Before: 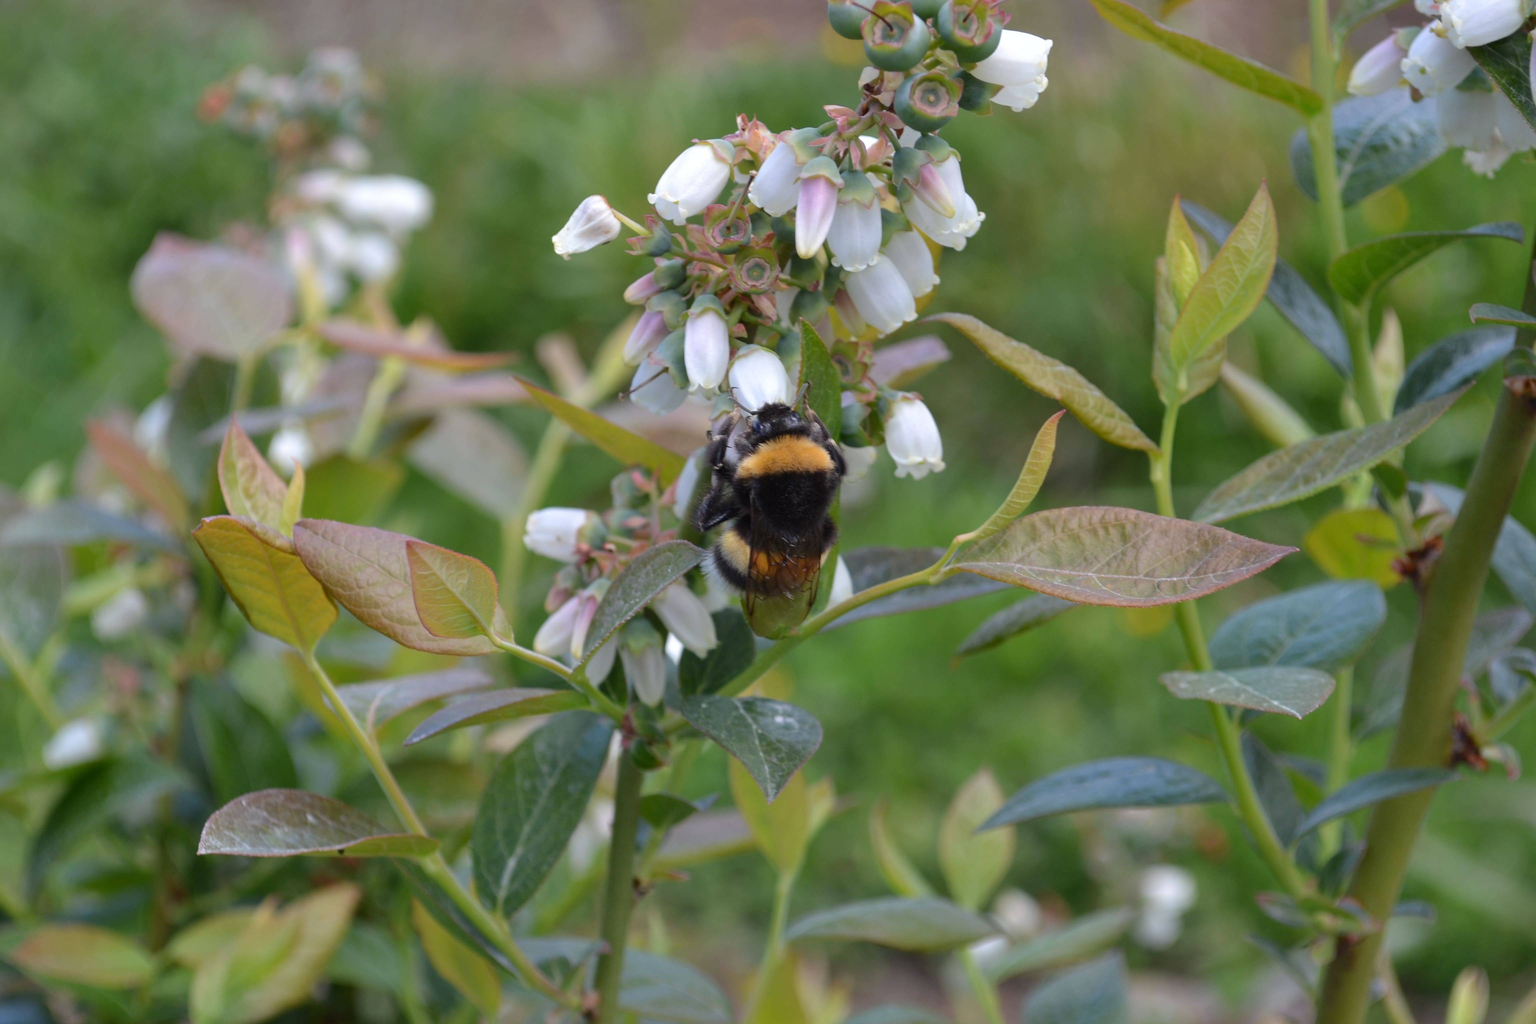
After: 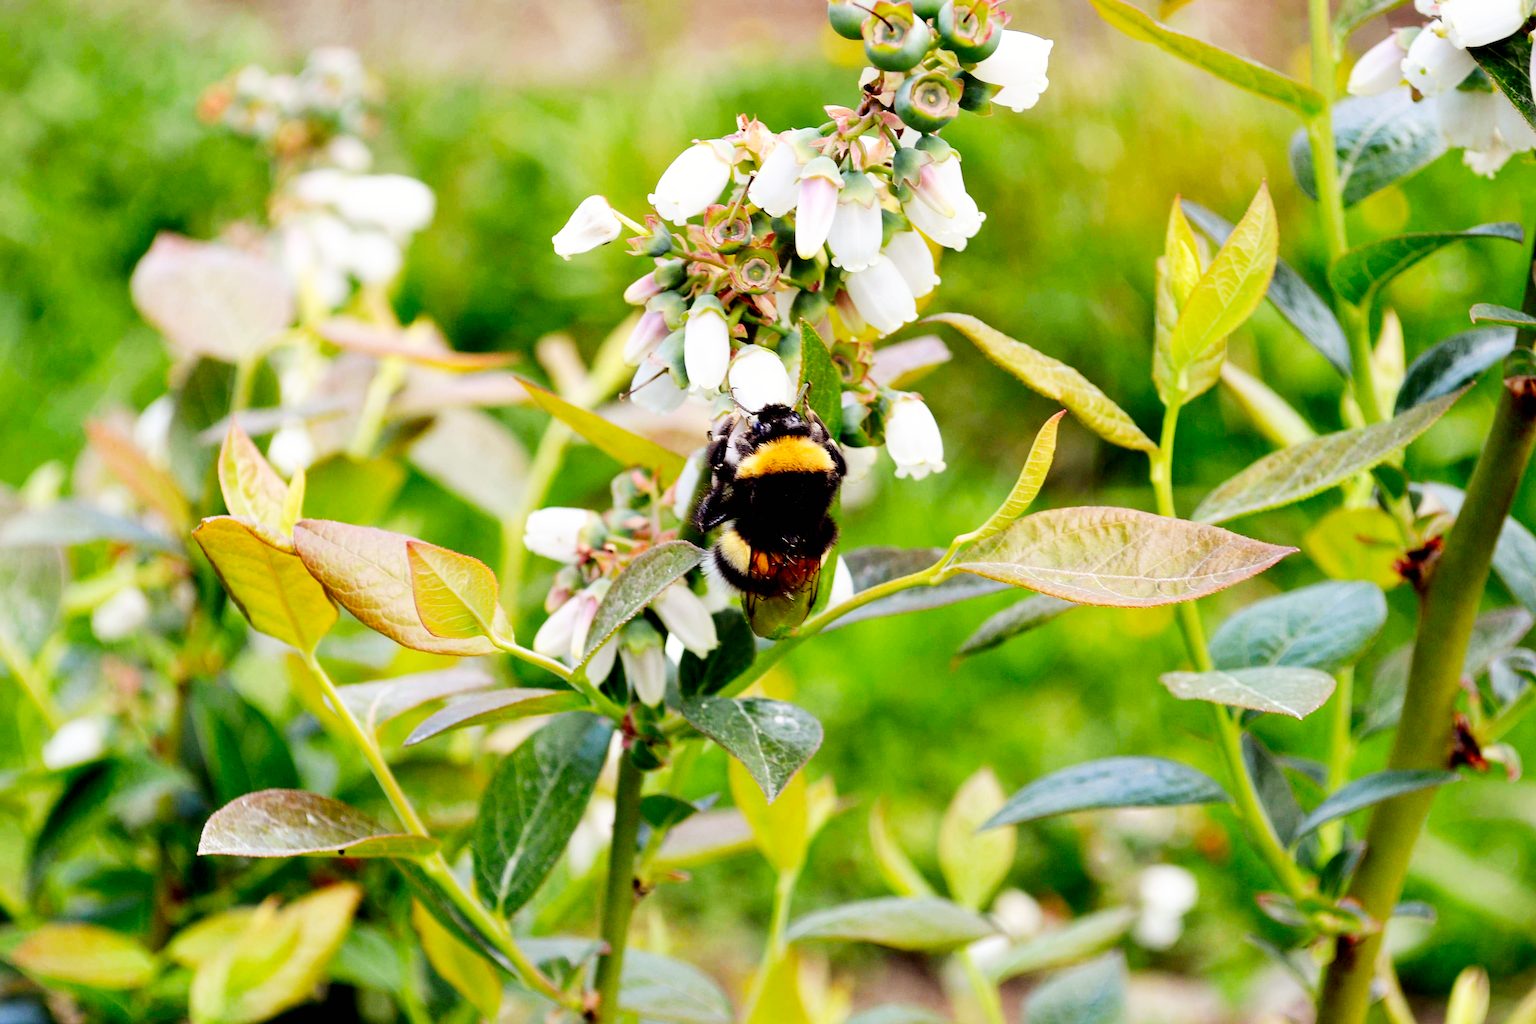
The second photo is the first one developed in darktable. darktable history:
exposure: black level correction 0.025, exposure 0.182 EV, compensate highlight preservation false
color balance: lift [1.005, 1.002, 0.998, 0.998], gamma [1, 1.021, 1.02, 0.979], gain [0.923, 1.066, 1.056, 0.934]
sharpen: on, module defaults
base curve: curves: ch0 [(0, 0) (0.007, 0.004) (0.027, 0.03) (0.046, 0.07) (0.207, 0.54) (0.442, 0.872) (0.673, 0.972) (1, 1)], preserve colors none
